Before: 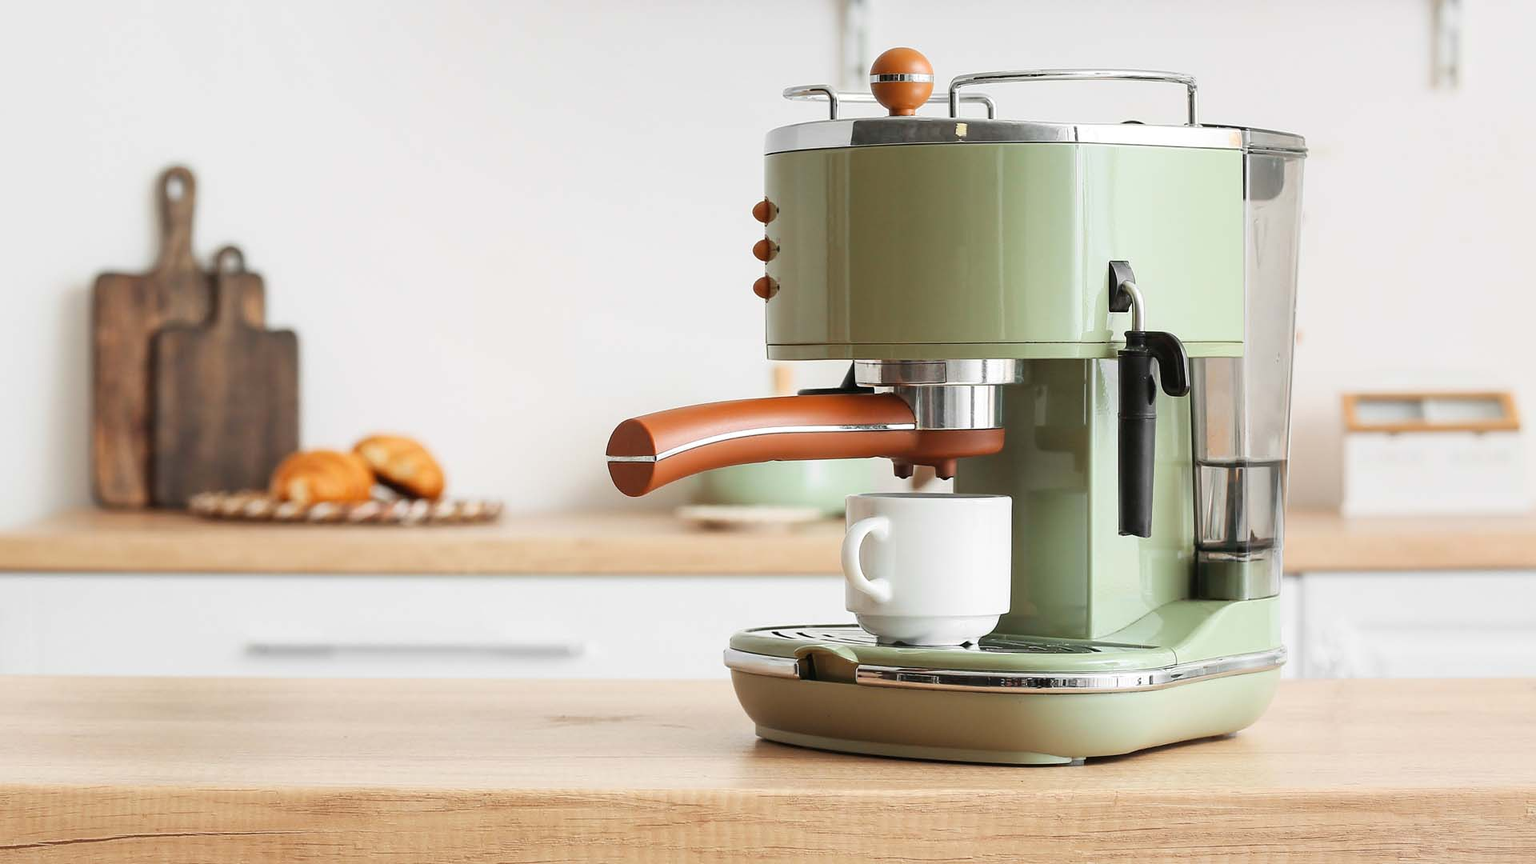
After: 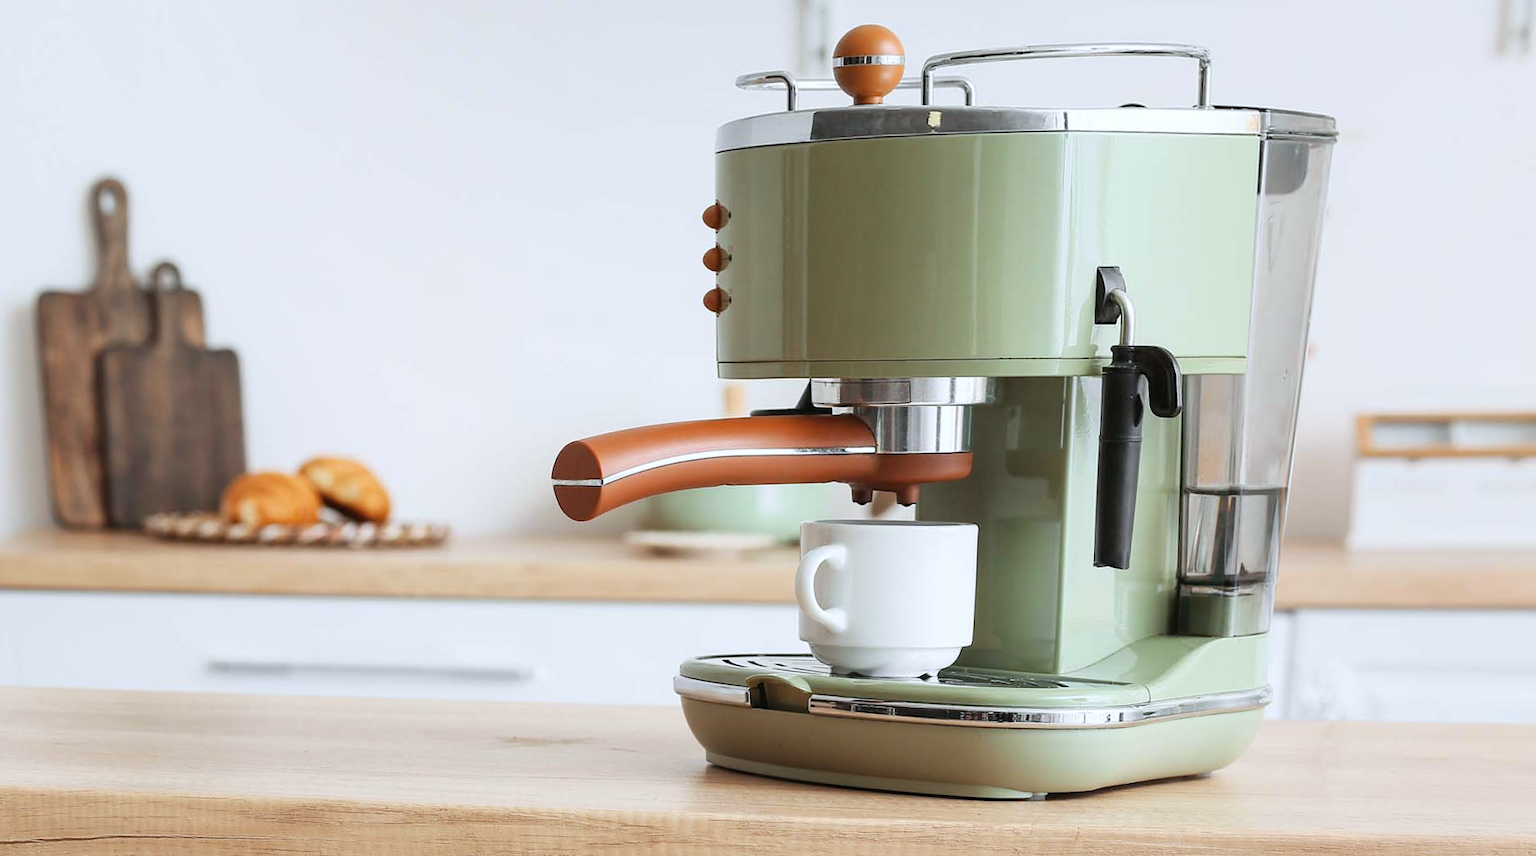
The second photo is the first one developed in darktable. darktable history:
white balance: red 0.967, blue 1.049
color balance rgb: perceptual saturation grading › global saturation -3%
rotate and perspective: rotation 0.062°, lens shift (vertical) 0.115, lens shift (horizontal) -0.133, crop left 0.047, crop right 0.94, crop top 0.061, crop bottom 0.94
